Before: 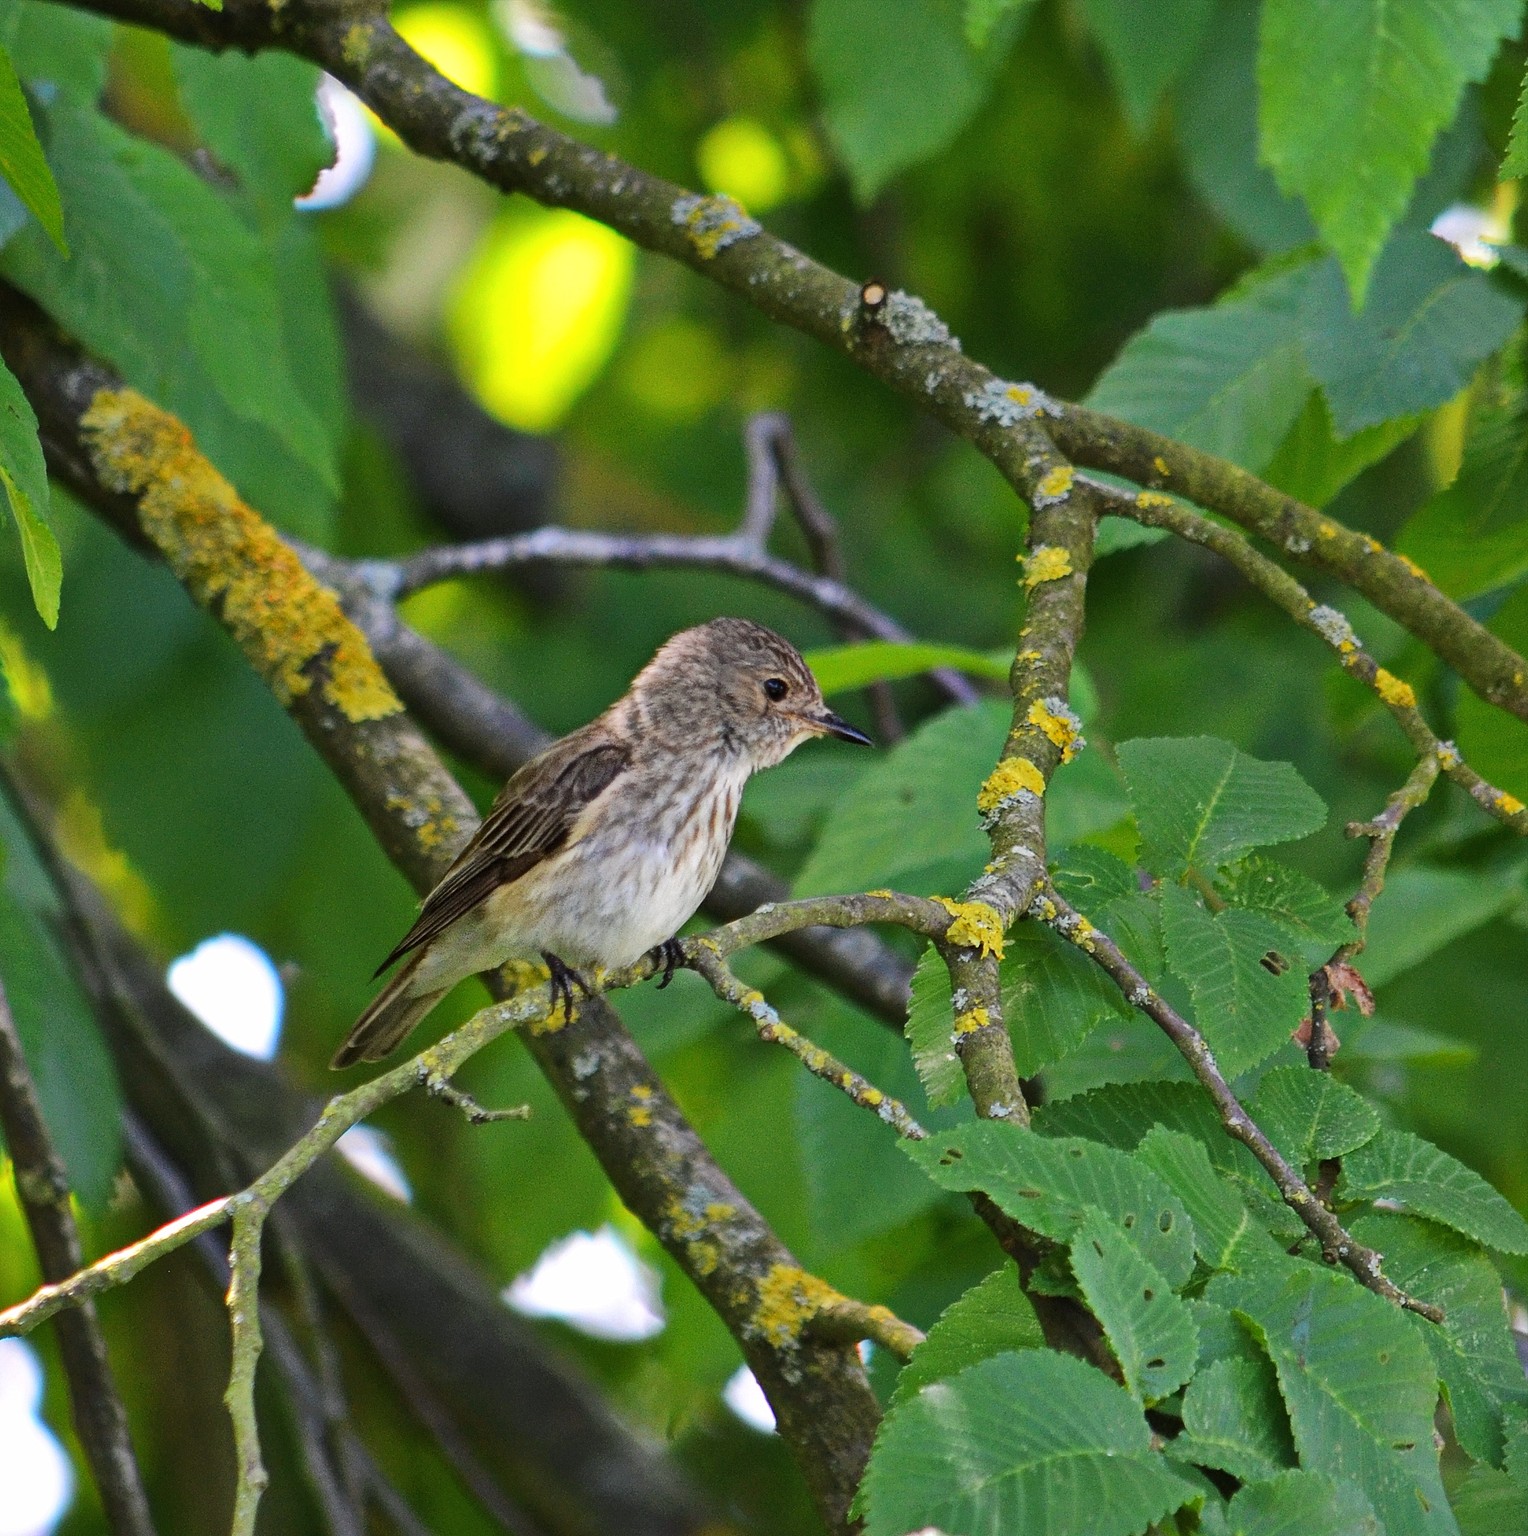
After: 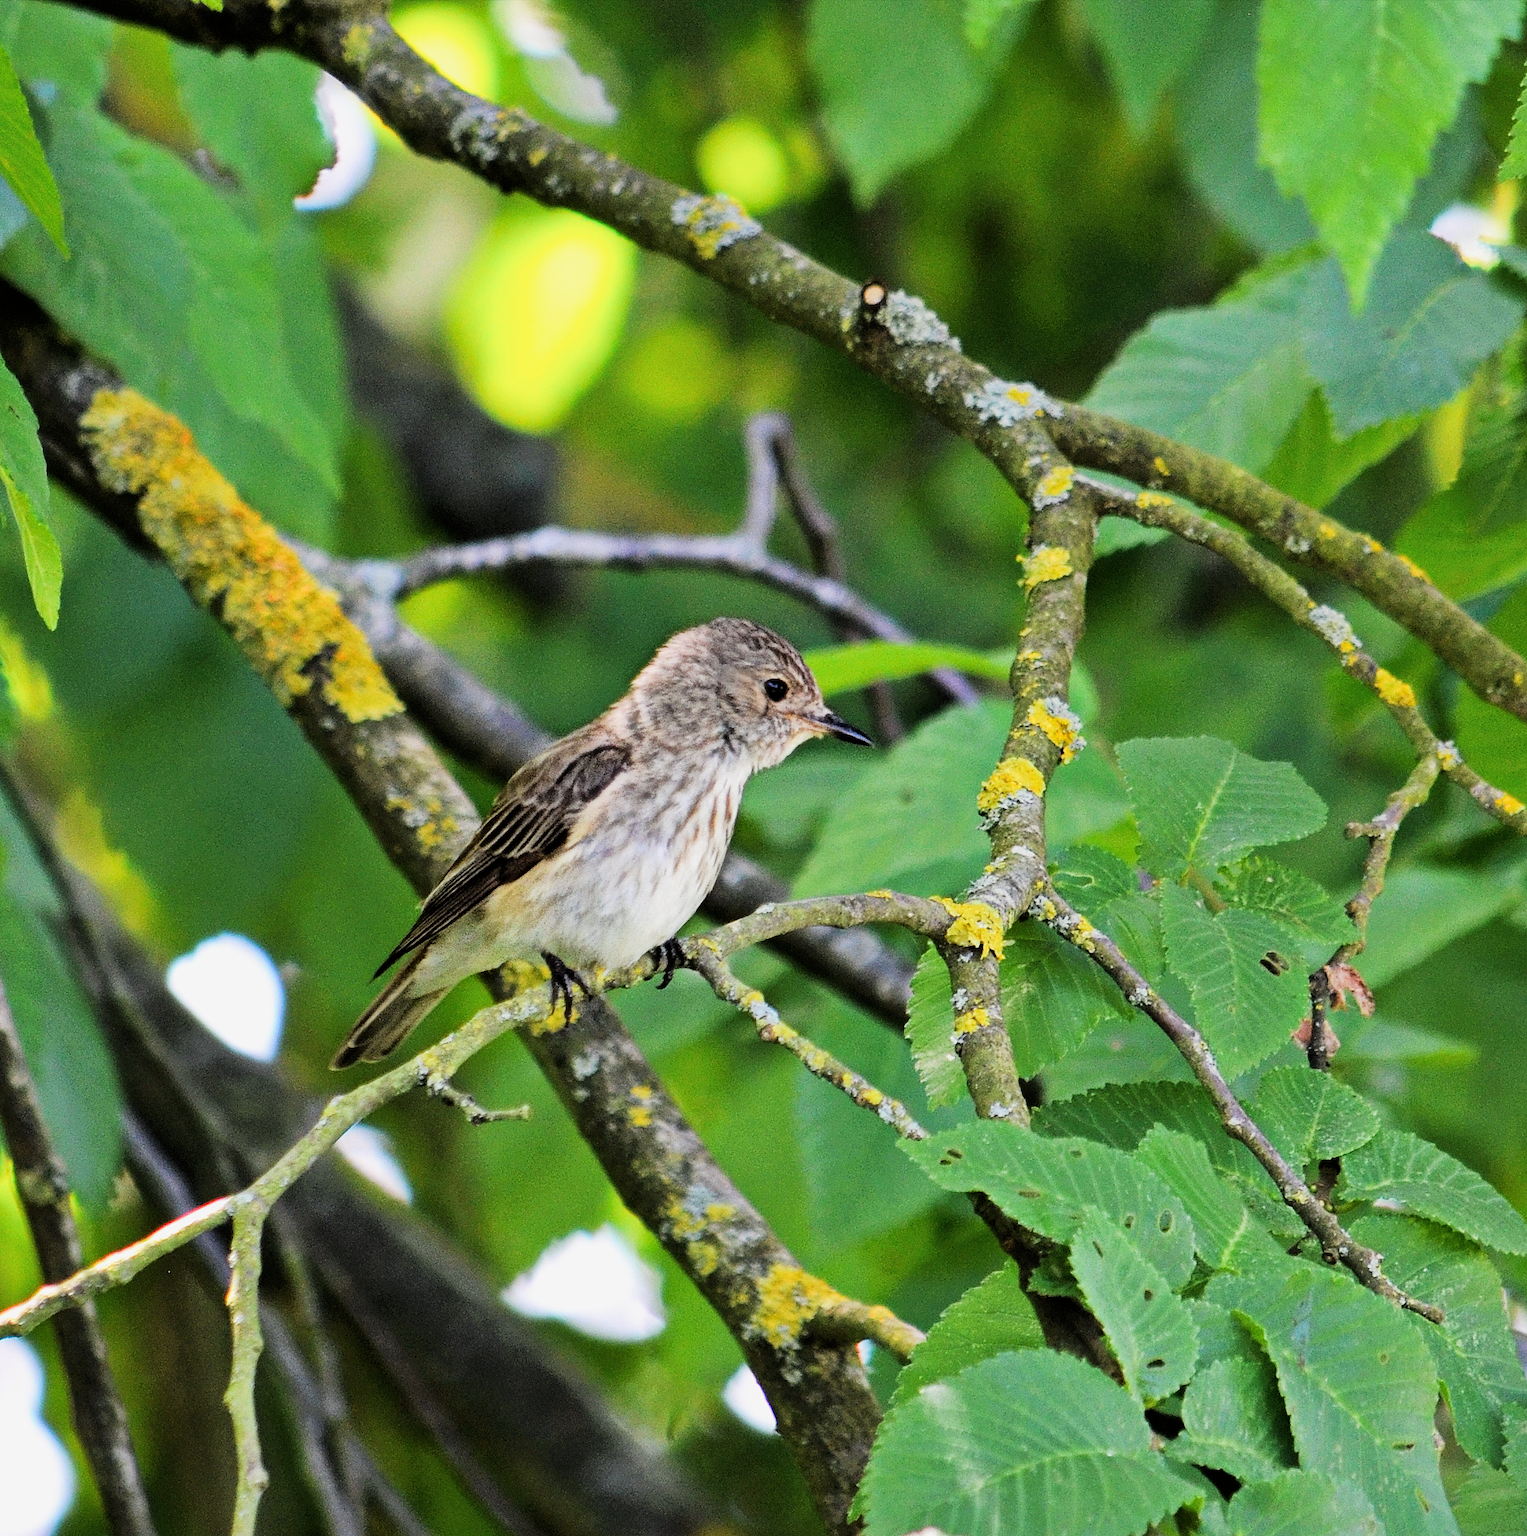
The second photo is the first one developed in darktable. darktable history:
exposure: exposure 0.74 EV, compensate highlight preservation false
filmic rgb: black relative exposure -5 EV, hardness 2.88, contrast 1.2, highlights saturation mix -30%
